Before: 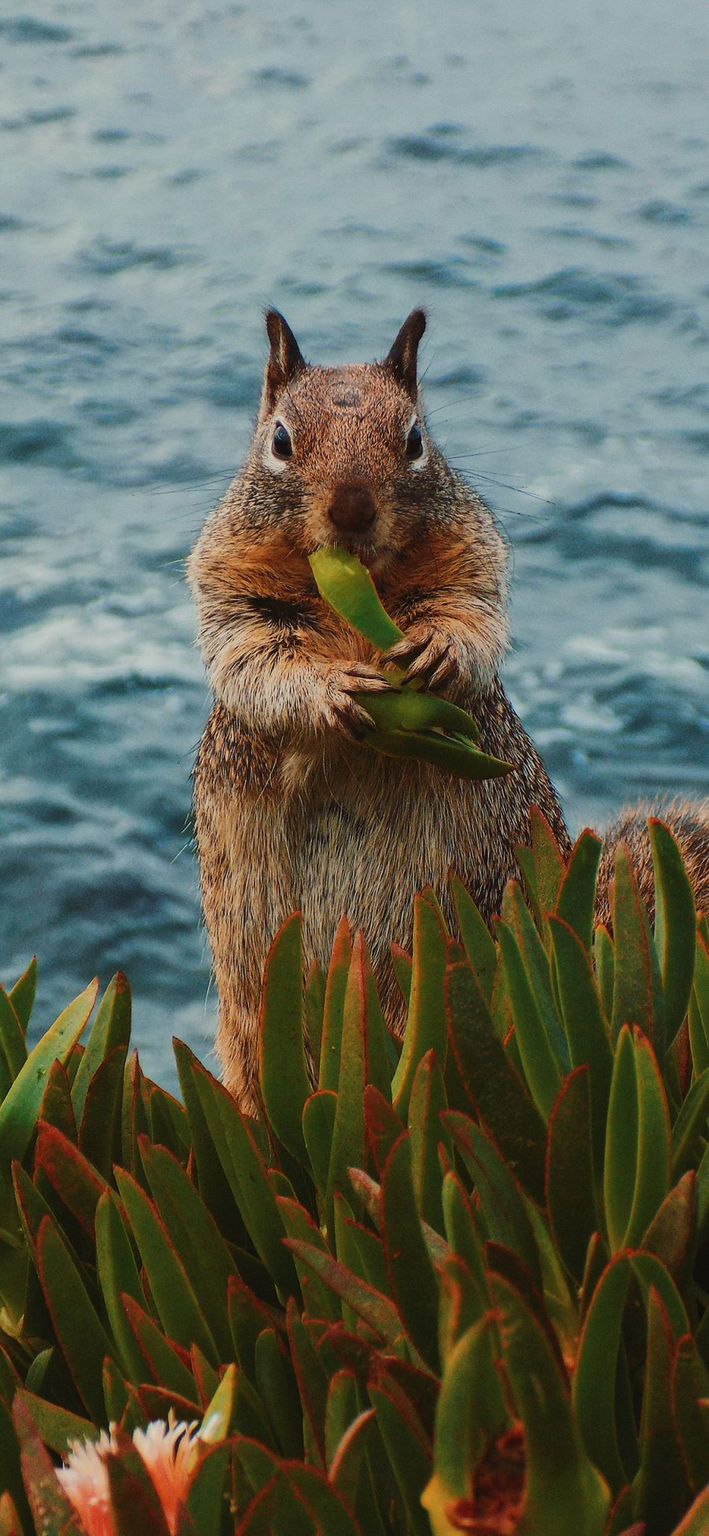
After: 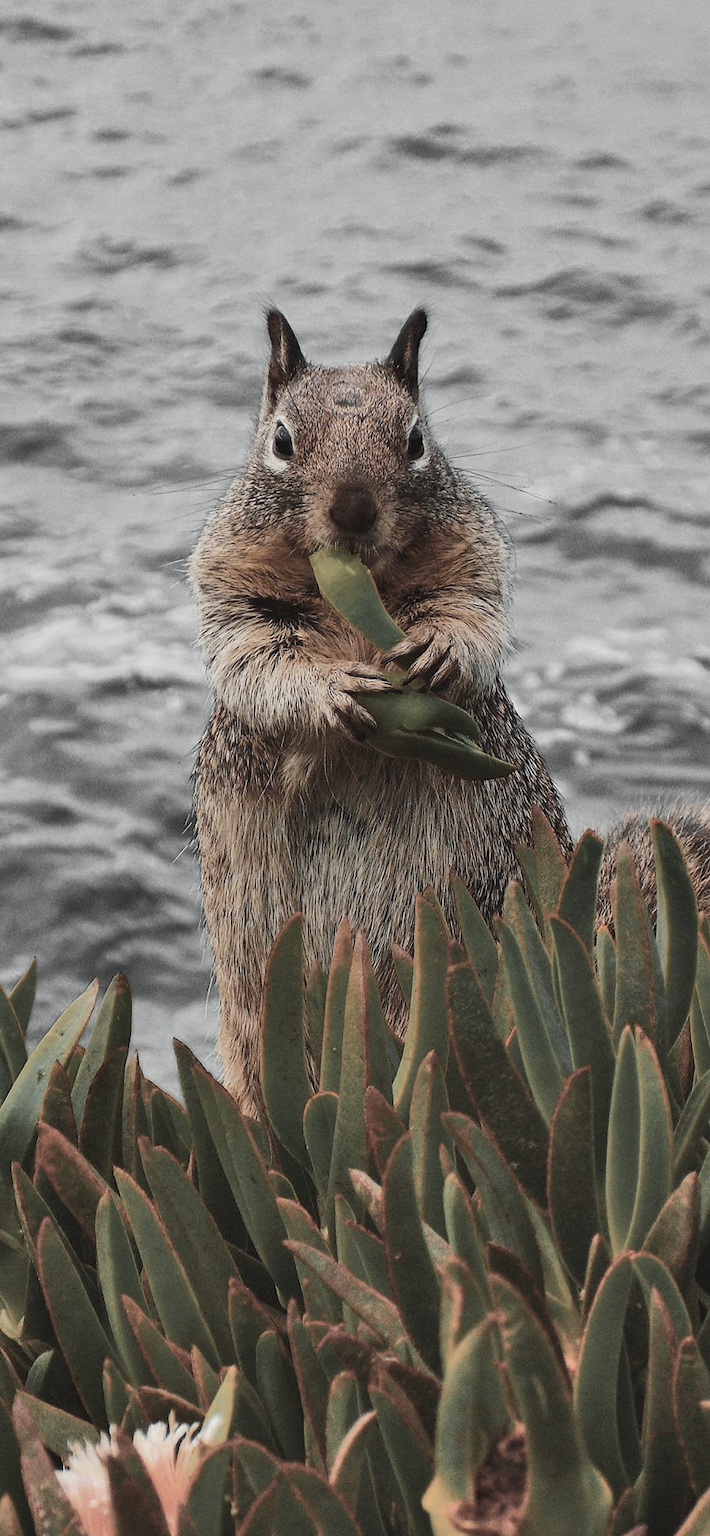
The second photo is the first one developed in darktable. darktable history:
crop: top 0.129%, bottom 0.1%
shadows and highlights: shadows 61.2, soften with gaussian
exposure: exposure 0.297 EV, compensate highlight preservation false
color zones: curves: ch0 [(0, 0.613) (0.01, 0.613) (0.245, 0.448) (0.498, 0.529) (0.642, 0.665) (0.879, 0.777) (0.99, 0.613)]; ch1 [(0, 0.035) (0.121, 0.189) (0.259, 0.197) (0.415, 0.061) (0.589, 0.022) (0.732, 0.022) (0.857, 0.026) (0.991, 0.053)]
